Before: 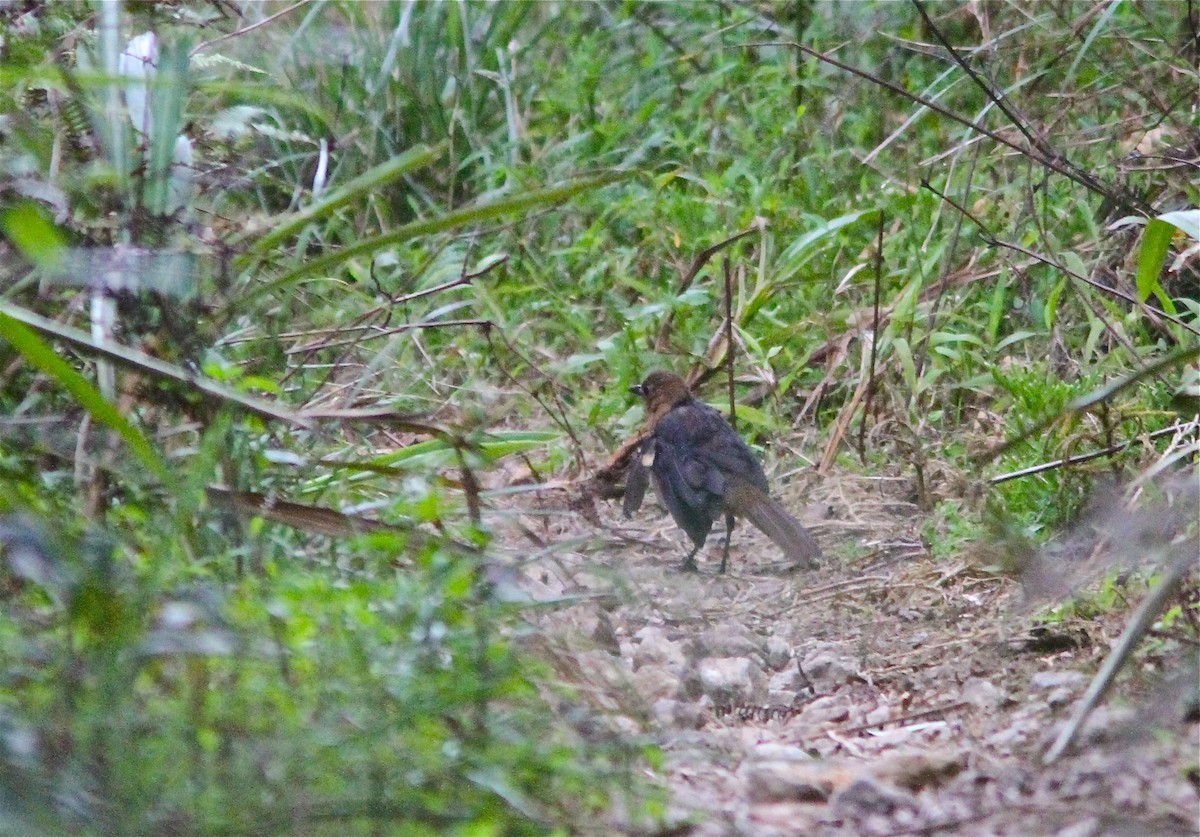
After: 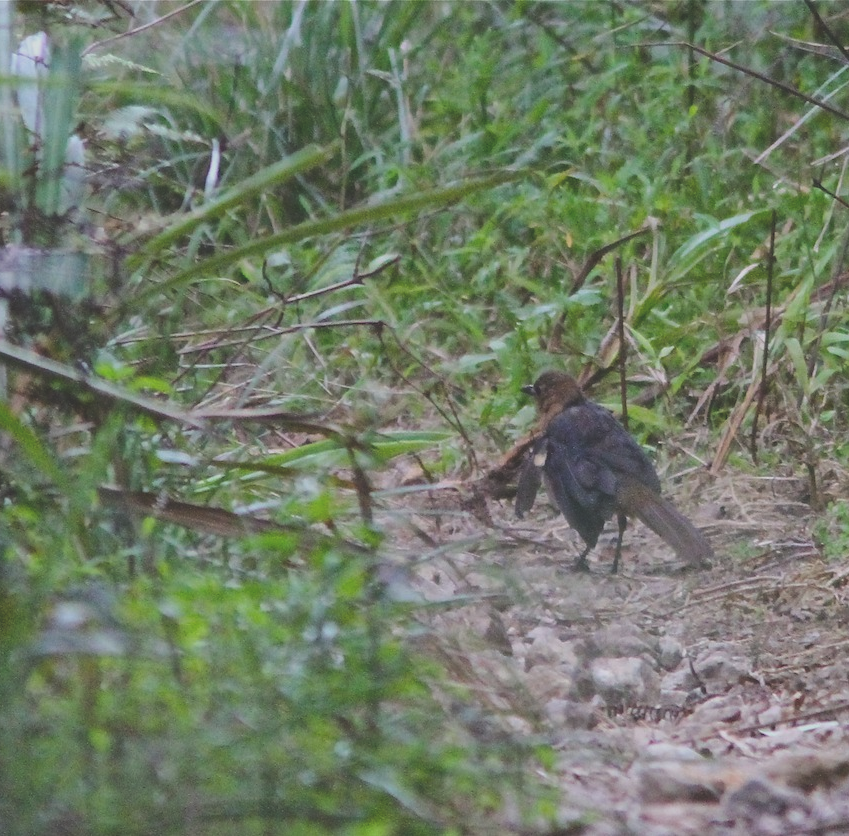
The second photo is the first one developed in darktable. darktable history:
crop and rotate: left 9.061%, right 20.142%
exposure: black level correction -0.036, exposure -0.497 EV, compensate highlight preservation false
